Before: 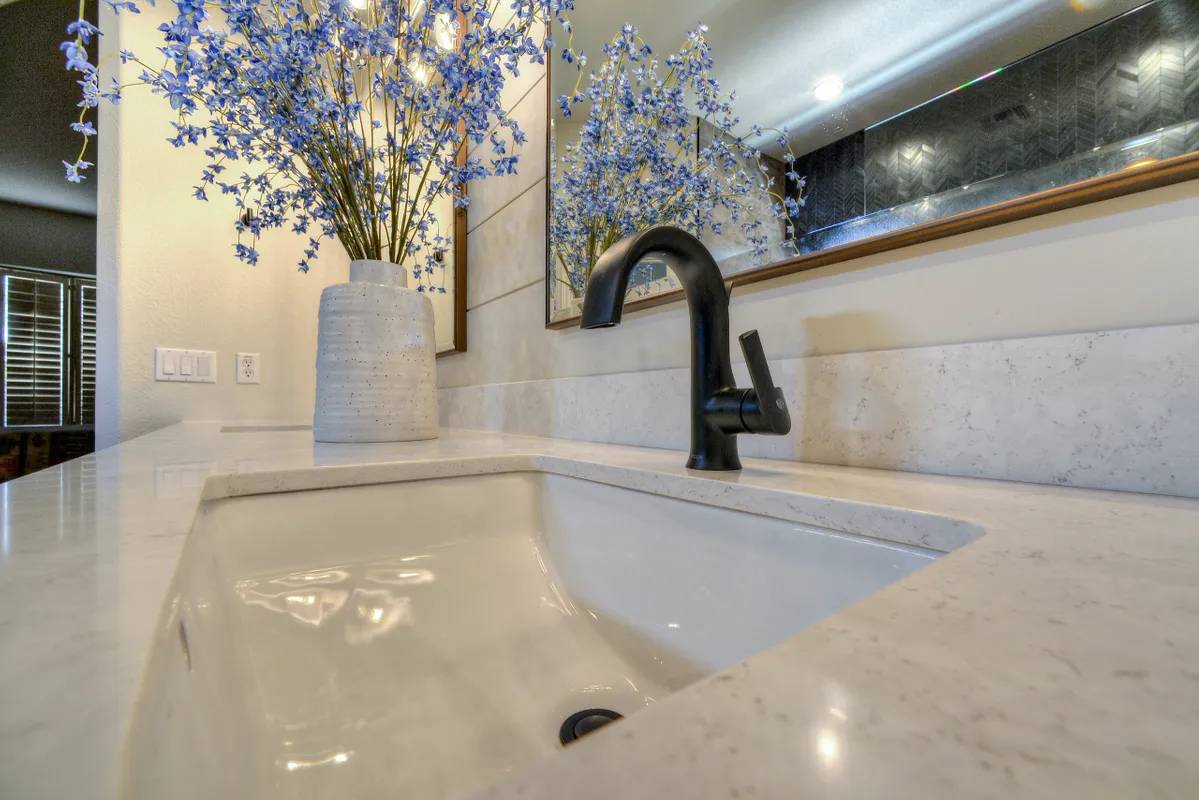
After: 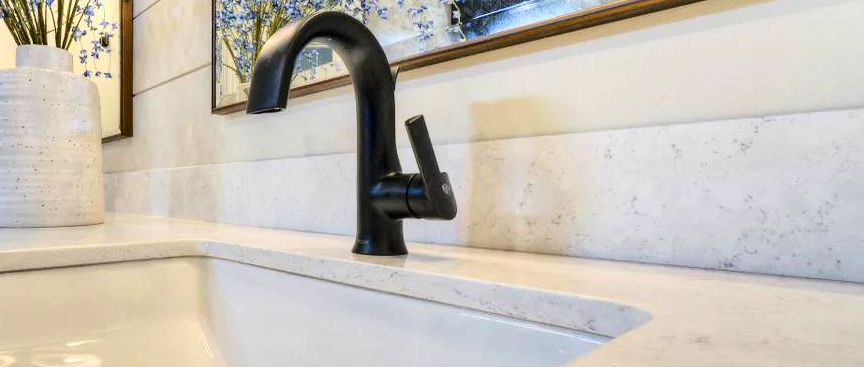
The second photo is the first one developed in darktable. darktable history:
crop and rotate: left 27.938%, top 27.046%, bottom 27.046%
base curve: curves: ch0 [(0, 0) (0.028, 0.03) (0.121, 0.232) (0.46, 0.748) (0.859, 0.968) (1, 1)]
shadows and highlights: shadows 49, highlights -41, soften with gaussian
contrast brightness saturation: contrast 0.05, brightness 0.06, saturation 0.01
